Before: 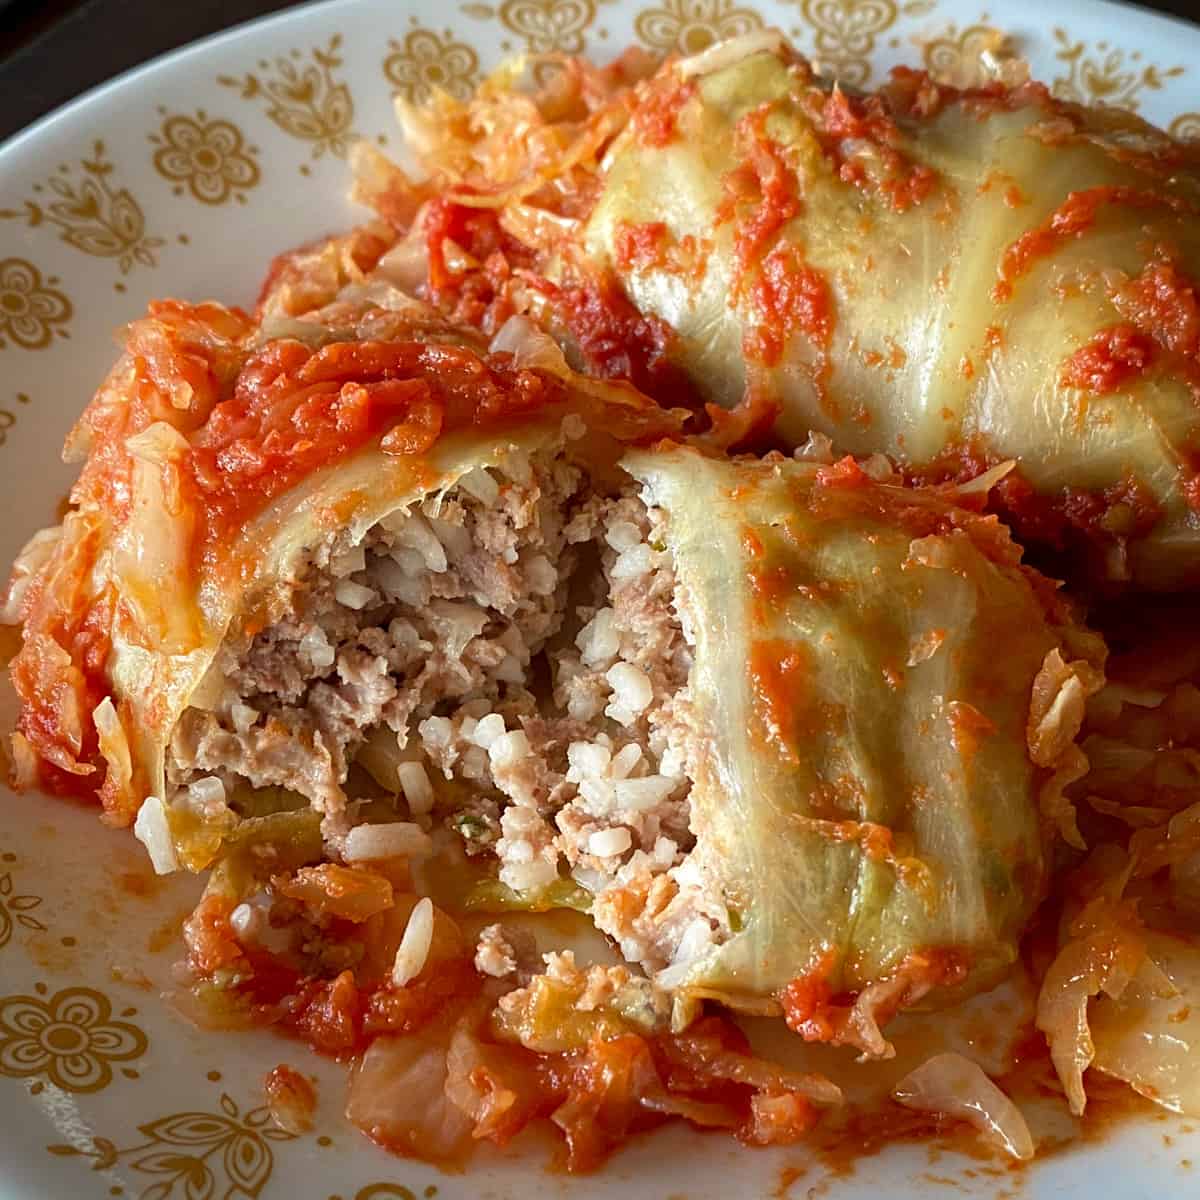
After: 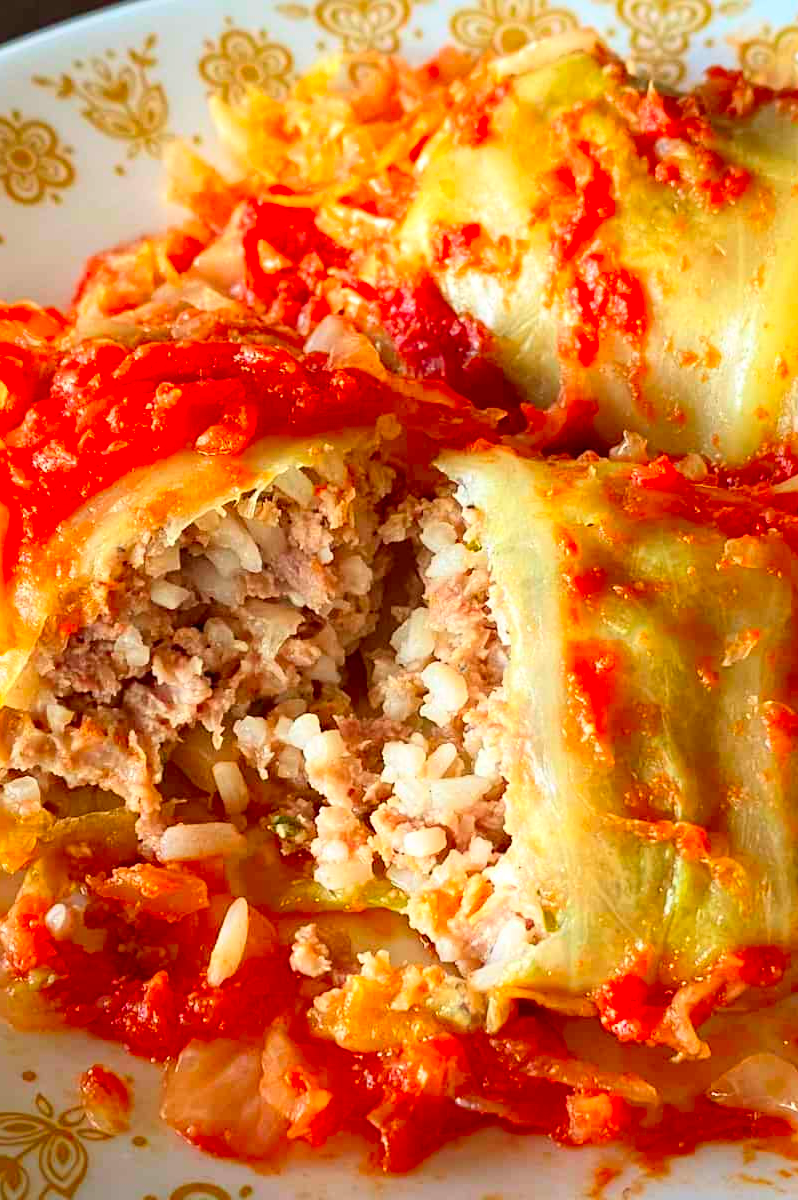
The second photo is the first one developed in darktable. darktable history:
crop and rotate: left 15.488%, right 17.961%
tone equalizer: -7 EV 0.095 EV
contrast brightness saturation: contrast 0.203, brightness 0.2, saturation 0.802
